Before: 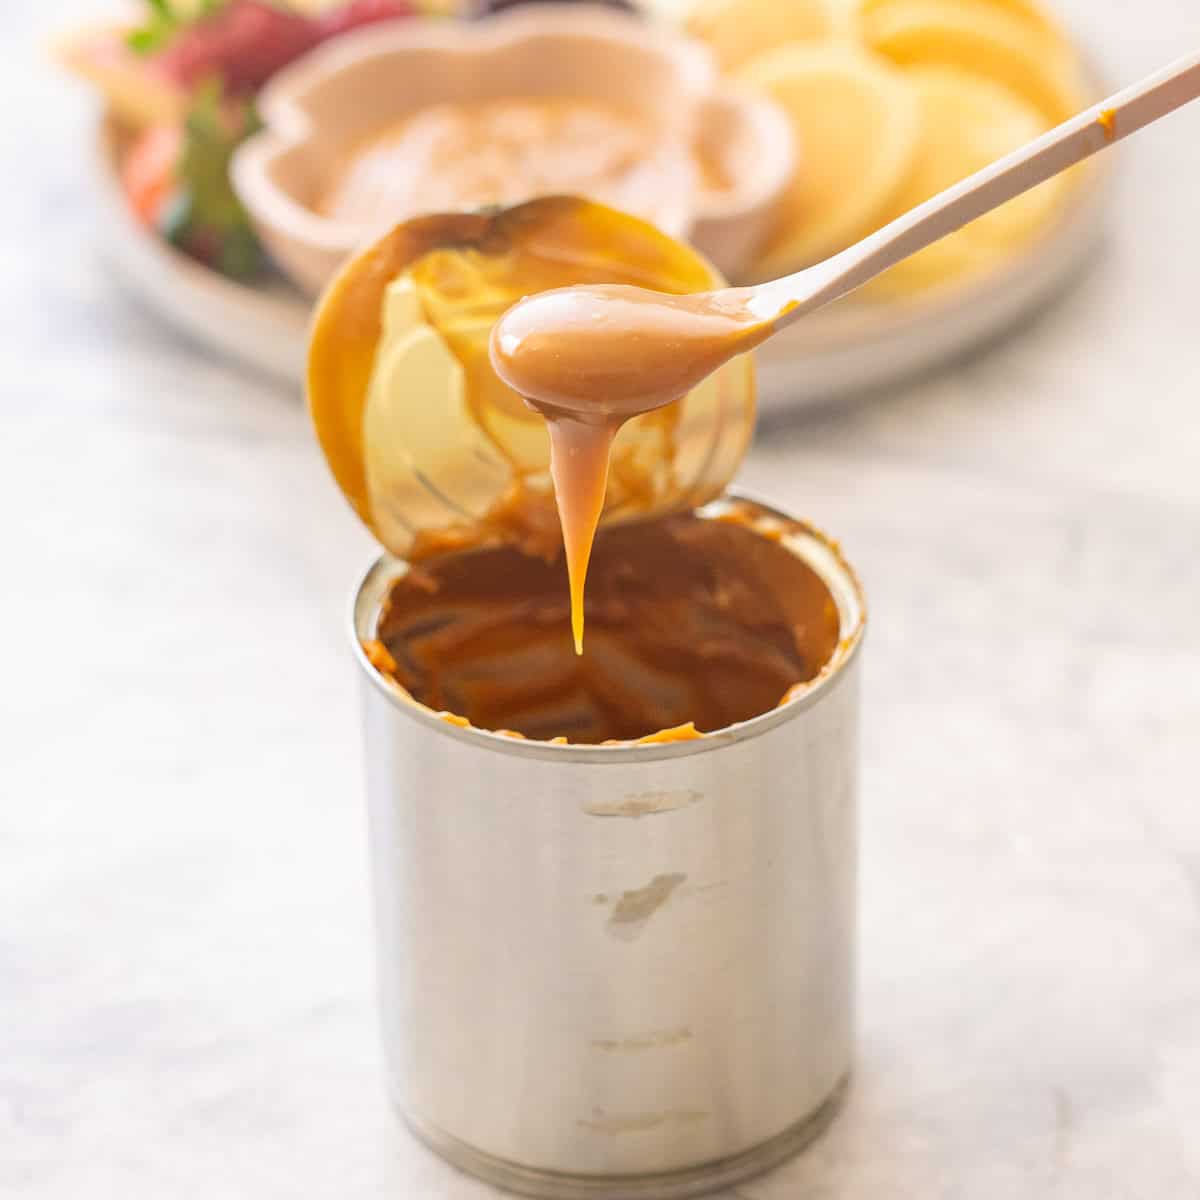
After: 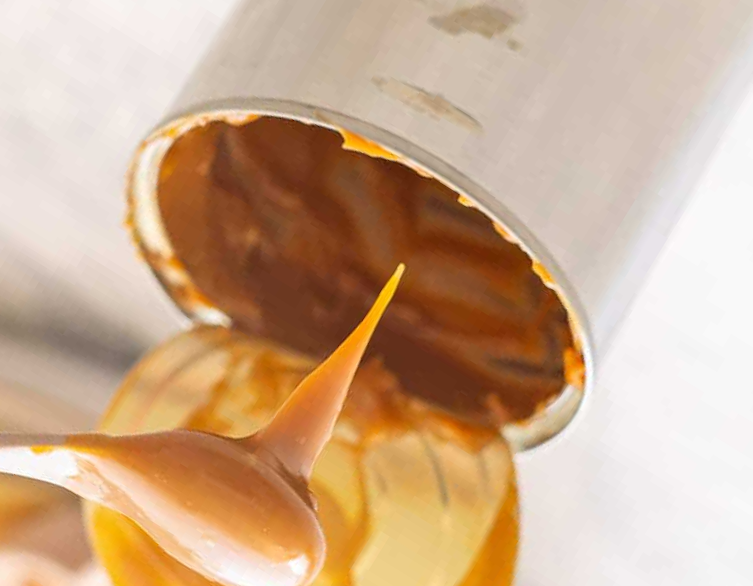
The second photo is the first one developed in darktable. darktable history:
crop and rotate: angle 148.26°, left 9.123%, top 15.683%, right 4.416%, bottom 17.011%
